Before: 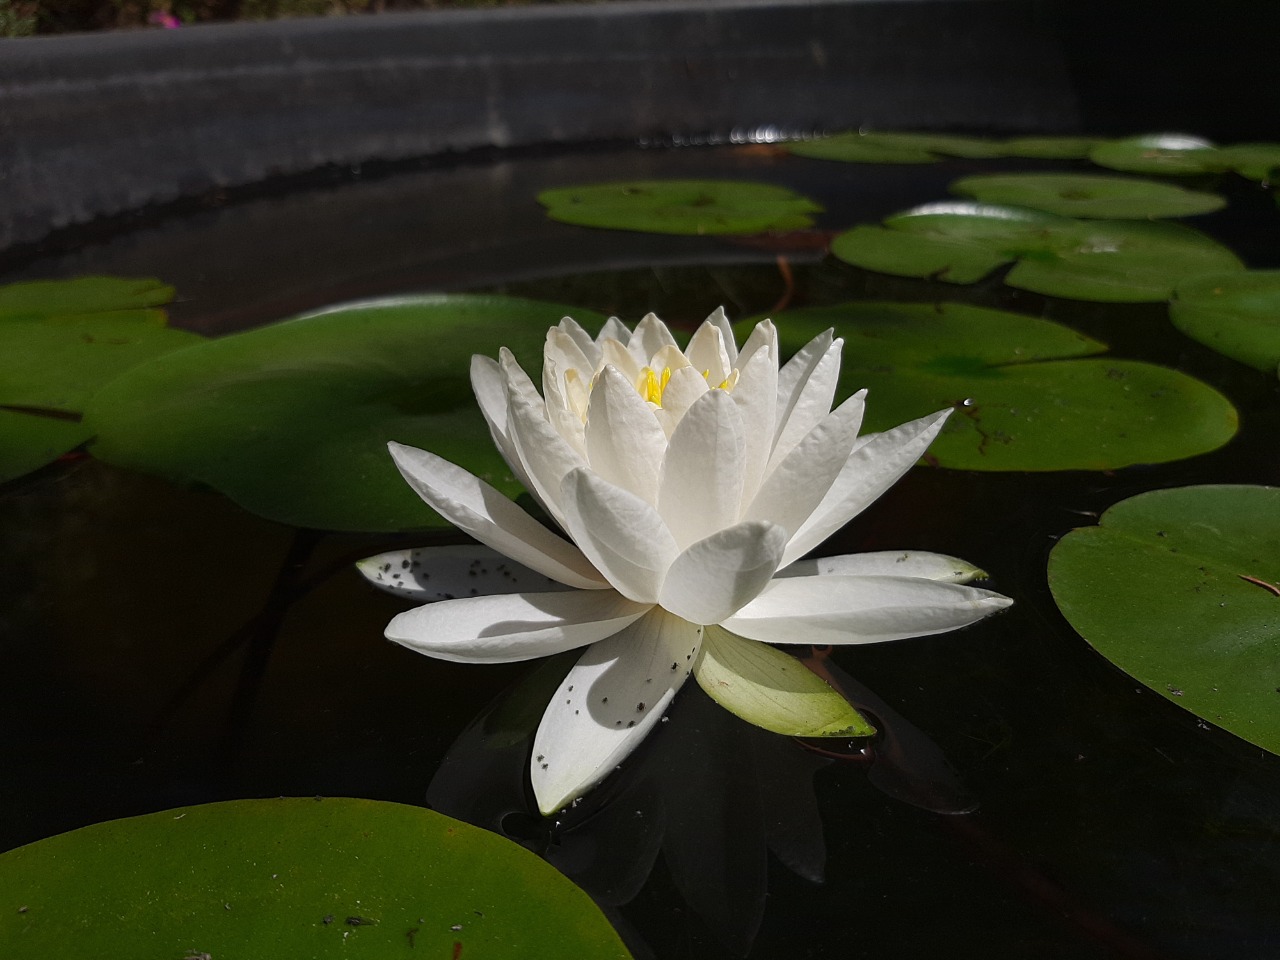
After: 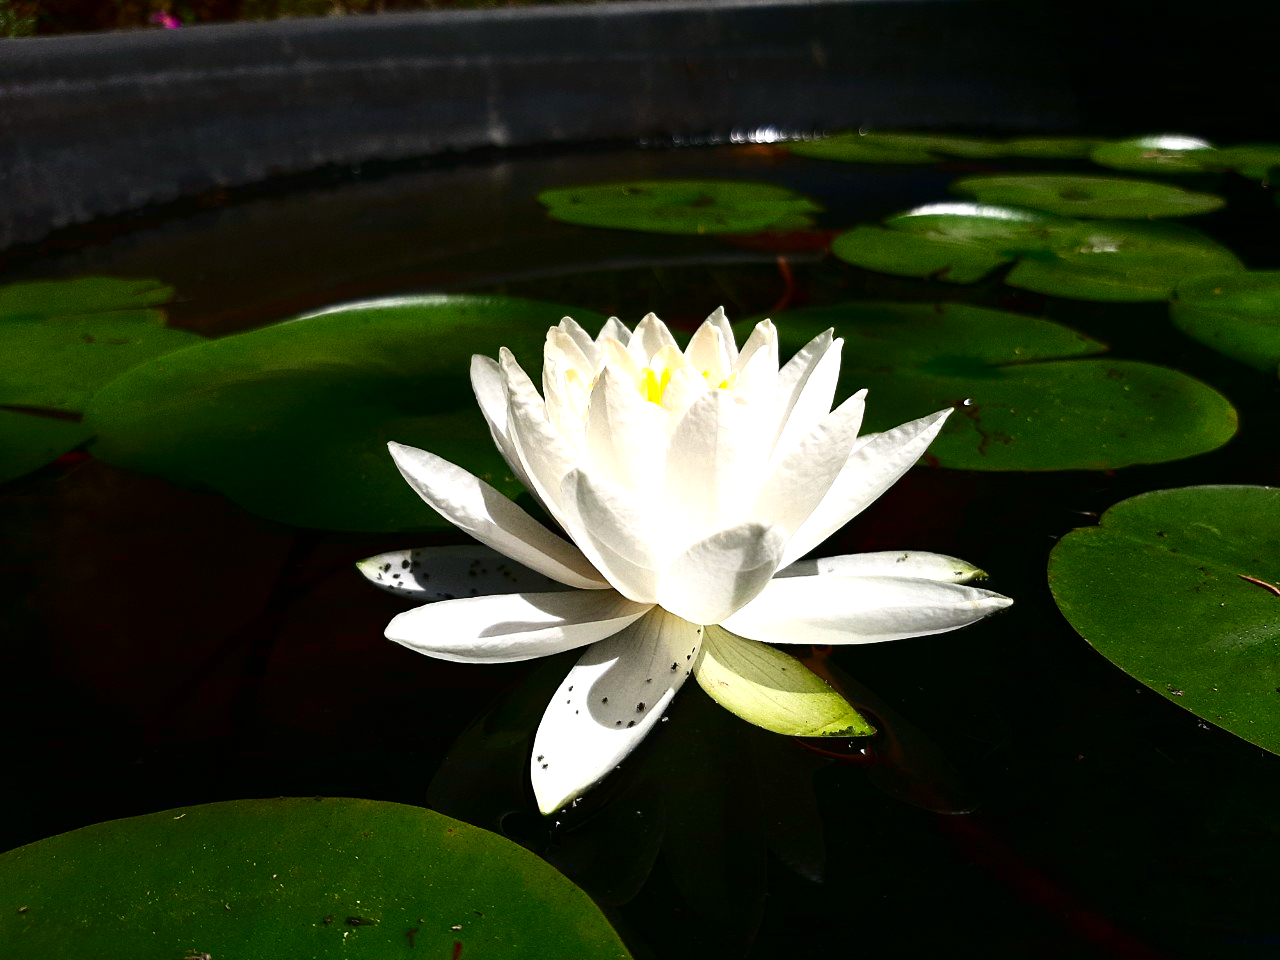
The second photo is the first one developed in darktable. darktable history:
color balance rgb: shadows lift › chroma 2.031%, shadows lift › hue 134.83°, perceptual saturation grading › global saturation 0.195%
contrast brightness saturation: contrast 0.242, brightness -0.238, saturation 0.146
exposure: black level correction 0, exposure 1.199 EV, compensate highlight preservation false
